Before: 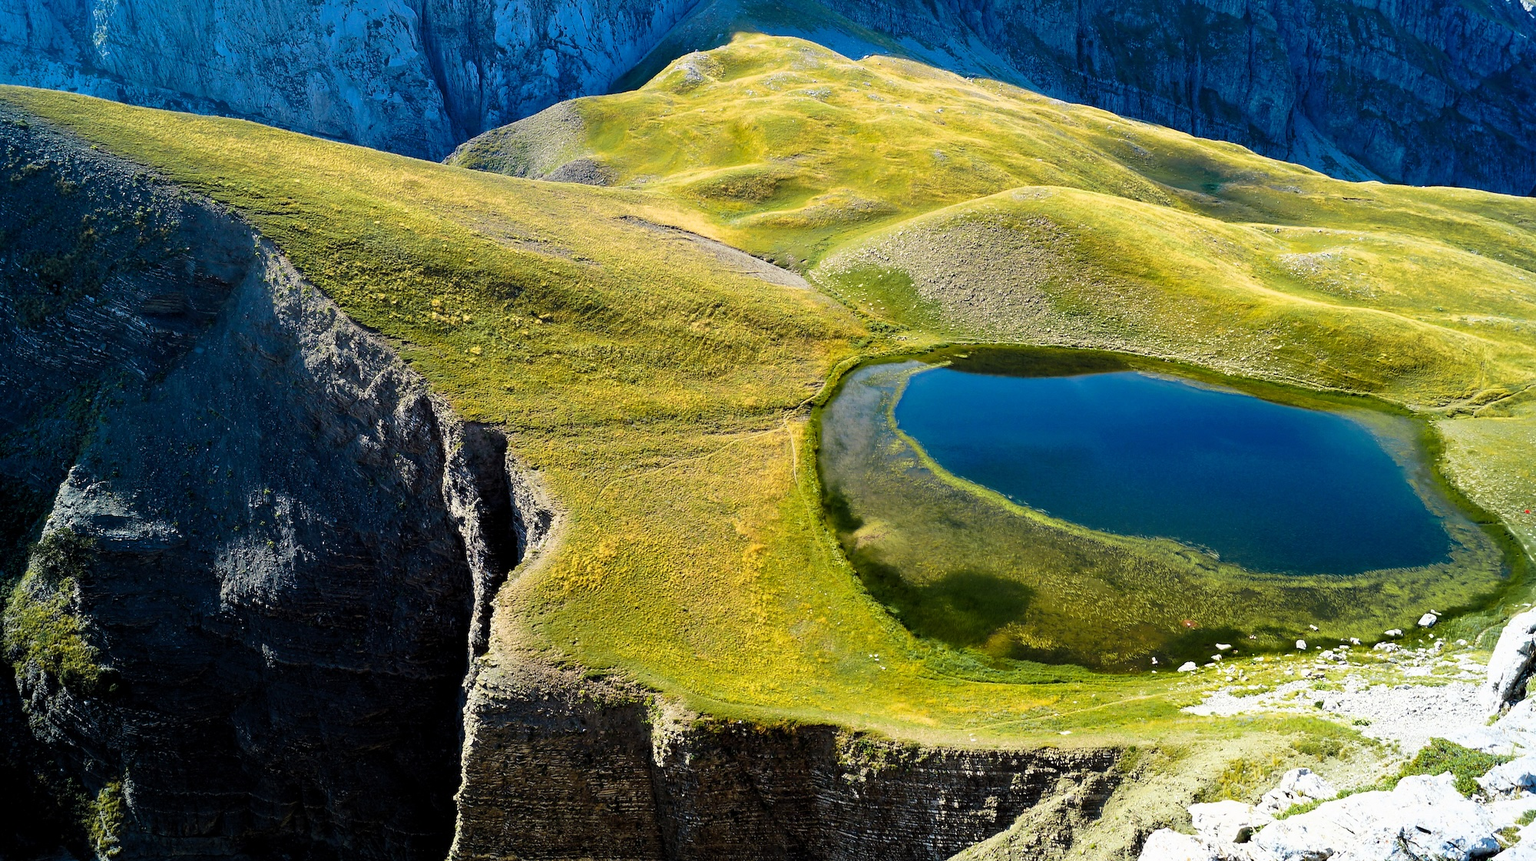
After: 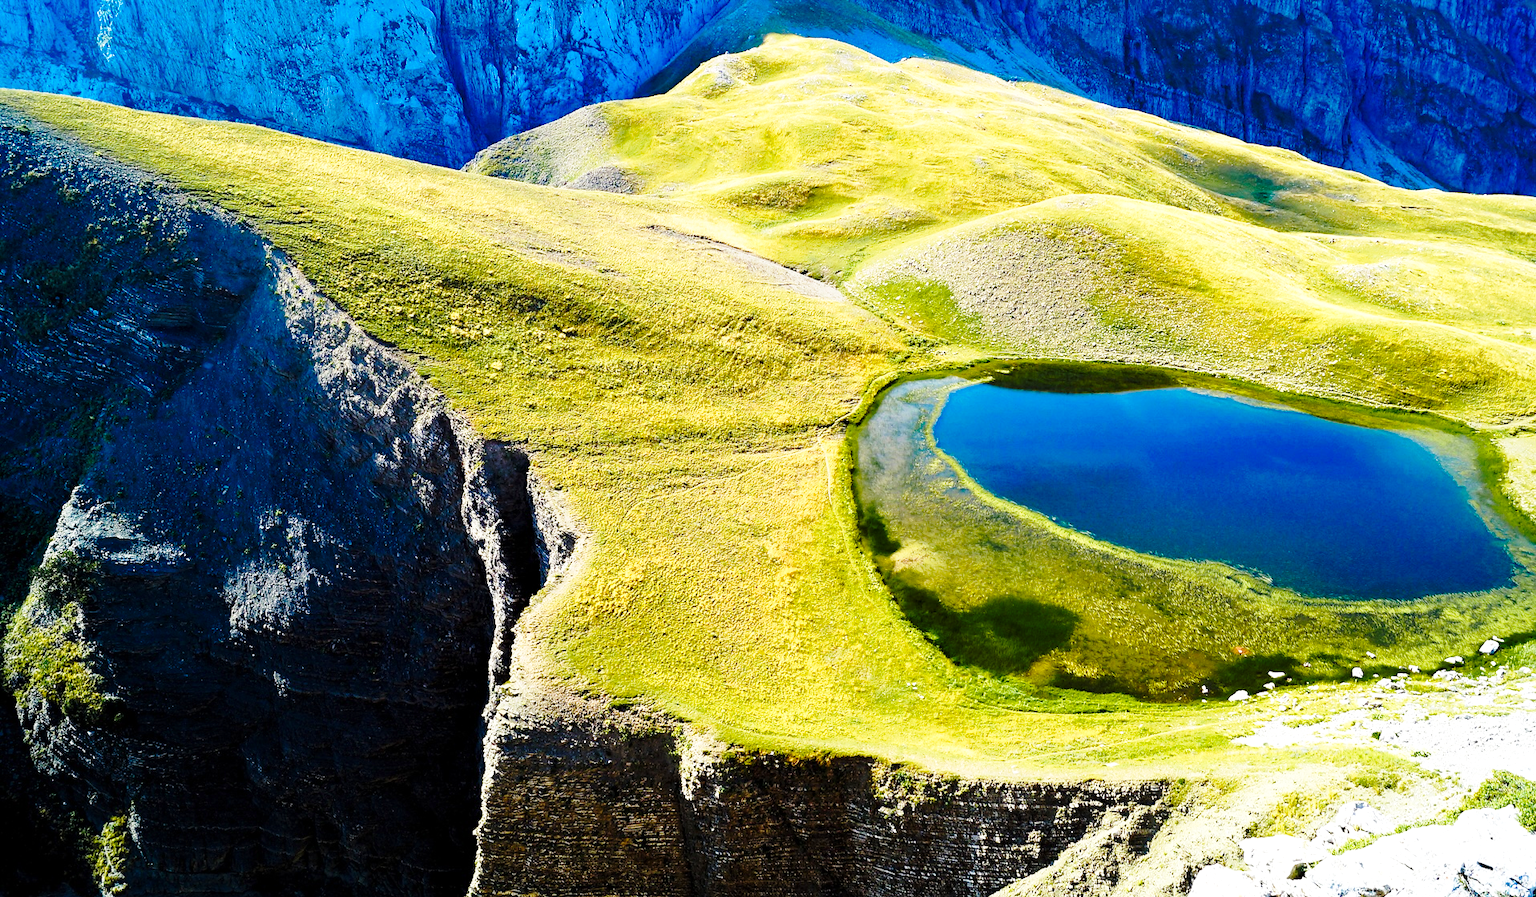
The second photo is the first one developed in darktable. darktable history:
base curve: curves: ch0 [(0, 0) (0.028, 0.03) (0.121, 0.232) (0.46, 0.748) (0.859, 0.968) (1, 1)], preserve colors none
crop: right 4.126%, bottom 0.031%
color balance rgb: linear chroma grading › shadows 32%, linear chroma grading › global chroma -2%, linear chroma grading › mid-tones 4%, perceptual saturation grading › global saturation -2%, perceptual saturation grading › highlights -8%, perceptual saturation grading › mid-tones 8%, perceptual saturation grading › shadows 4%, perceptual brilliance grading › highlights 8%, perceptual brilliance grading › mid-tones 4%, perceptual brilliance grading › shadows 2%, global vibrance 16%, saturation formula JzAzBz (2021)
